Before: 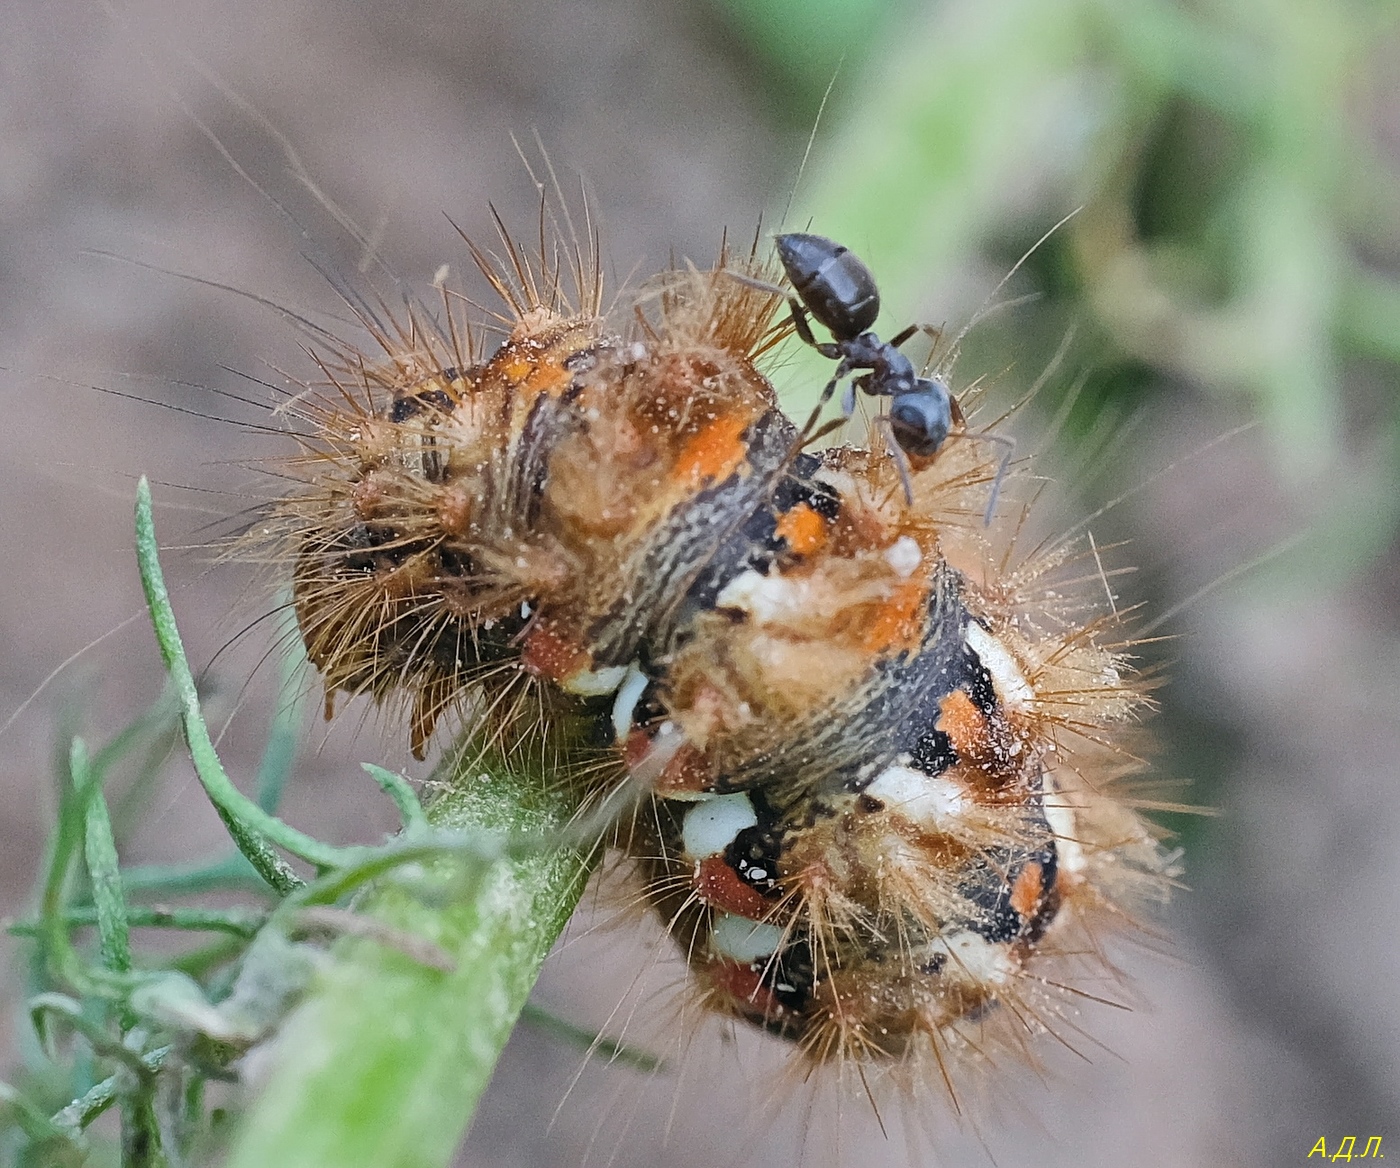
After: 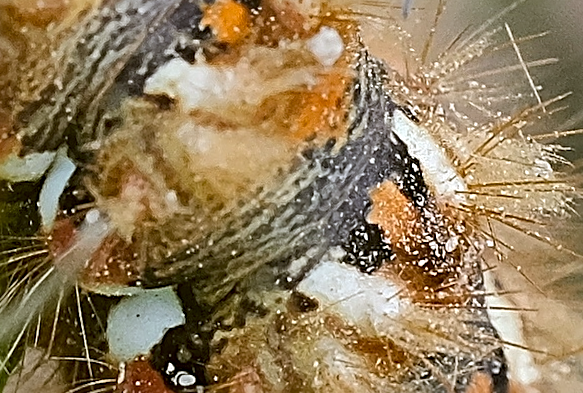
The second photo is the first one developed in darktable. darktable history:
sharpen: radius 2.817, amount 0.715
rotate and perspective: rotation 0.72°, lens shift (vertical) -0.352, lens shift (horizontal) -0.051, crop left 0.152, crop right 0.859, crop top 0.019, crop bottom 0.964
crop: left 36.607%, top 34.735%, right 13.146%, bottom 30.611%
color correction: highlights a* -1.43, highlights b* 10.12, shadows a* 0.395, shadows b* 19.35
color calibration: illuminant as shot in camera, x 0.358, y 0.373, temperature 4628.91 K
